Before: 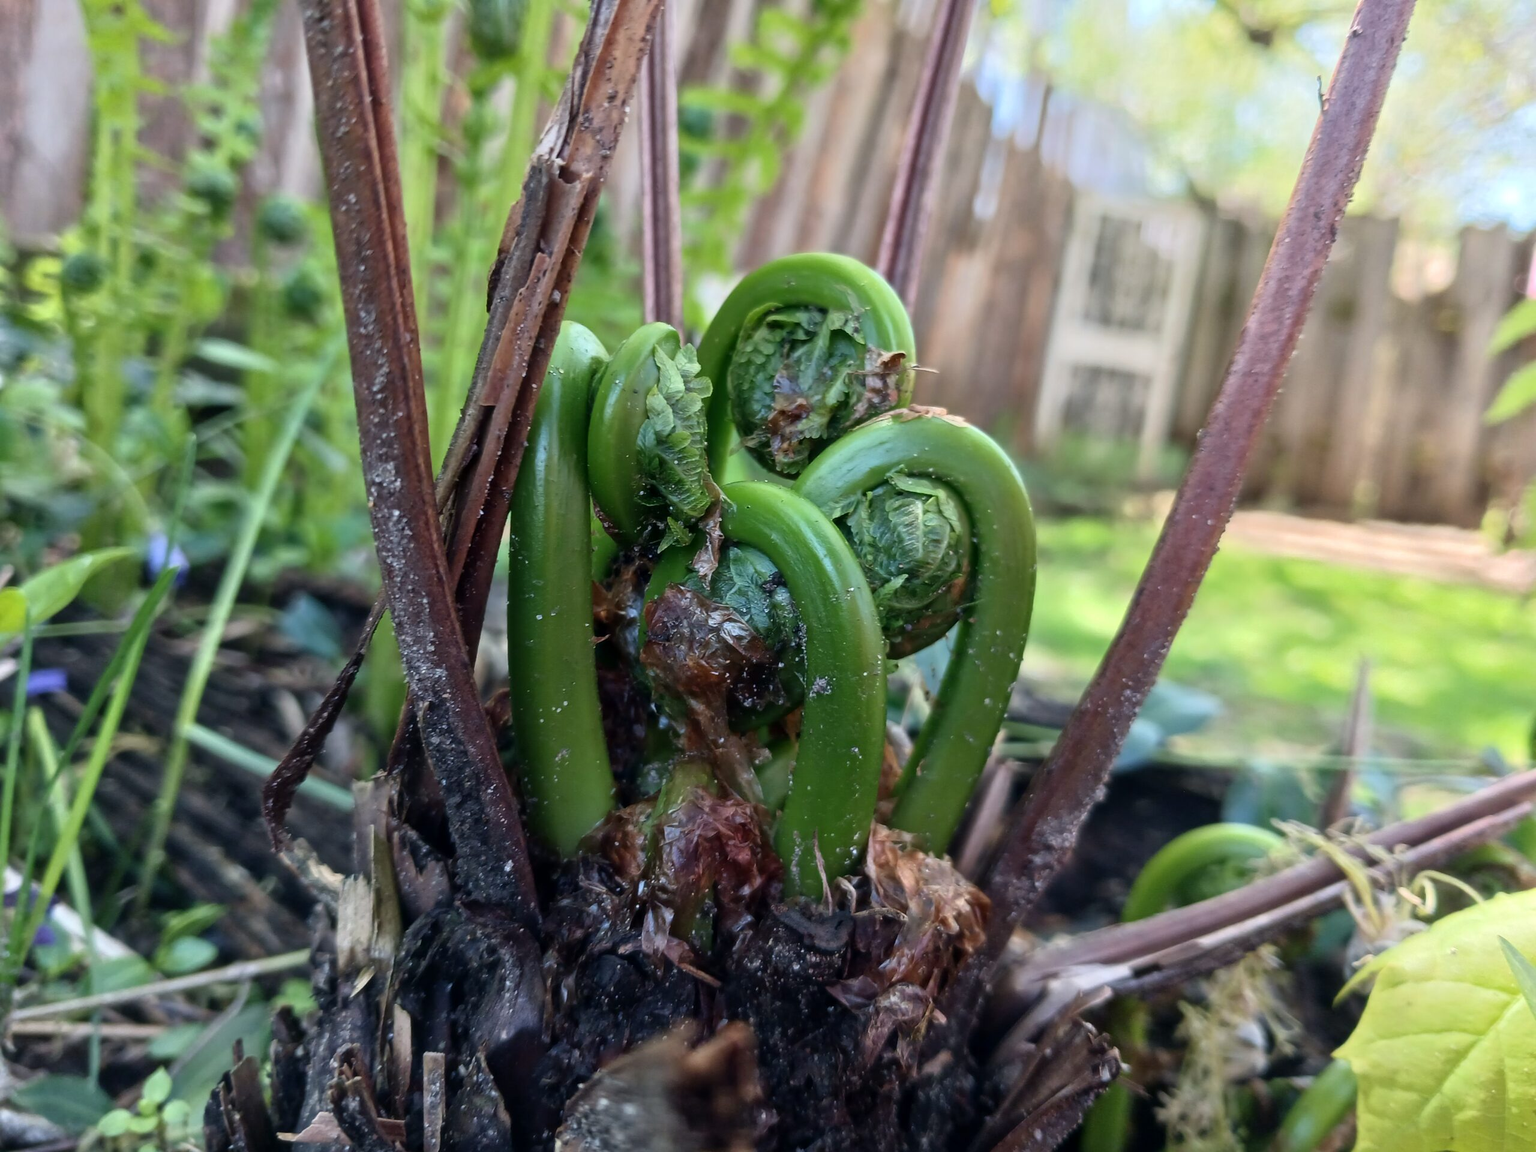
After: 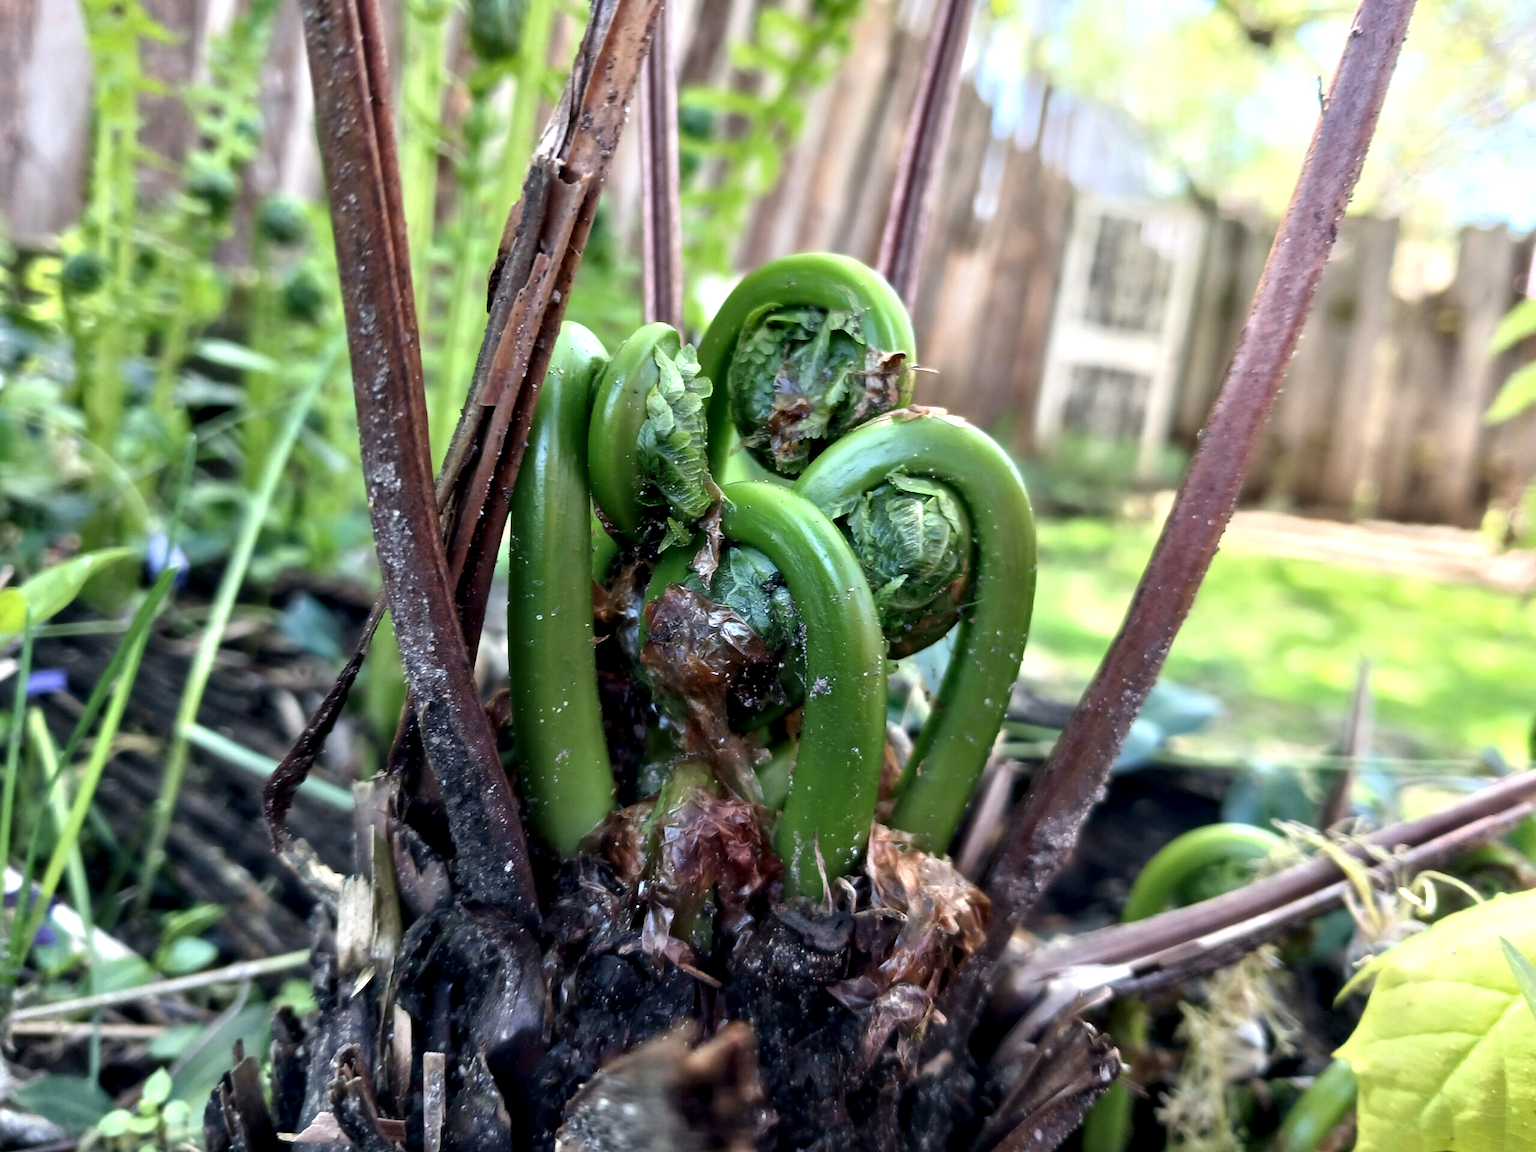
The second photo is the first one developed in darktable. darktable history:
tone equalizer: on, module defaults
exposure: exposure 0.379 EV, compensate highlight preservation false
contrast equalizer: y [[0.536, 0.565, 0.581, 0.516, 0.52, 0.491], [0.5 ×6], [0.5 ×6], [0 ×6], [0 ×6]]
